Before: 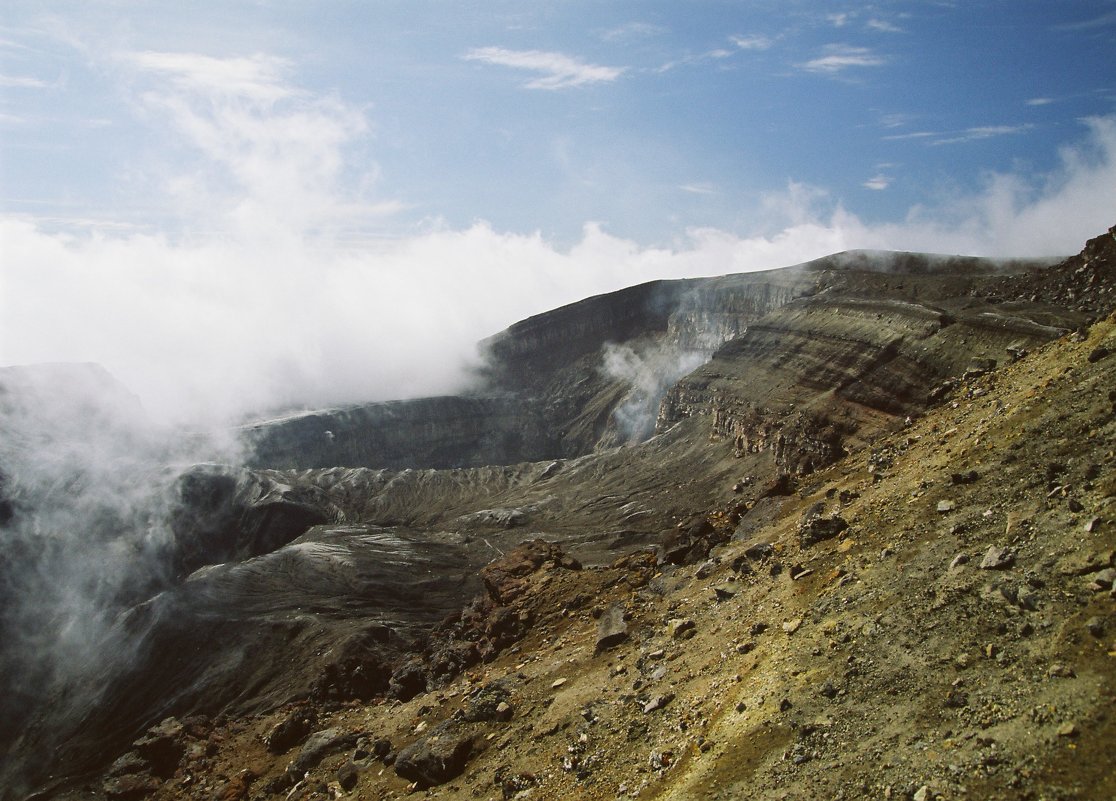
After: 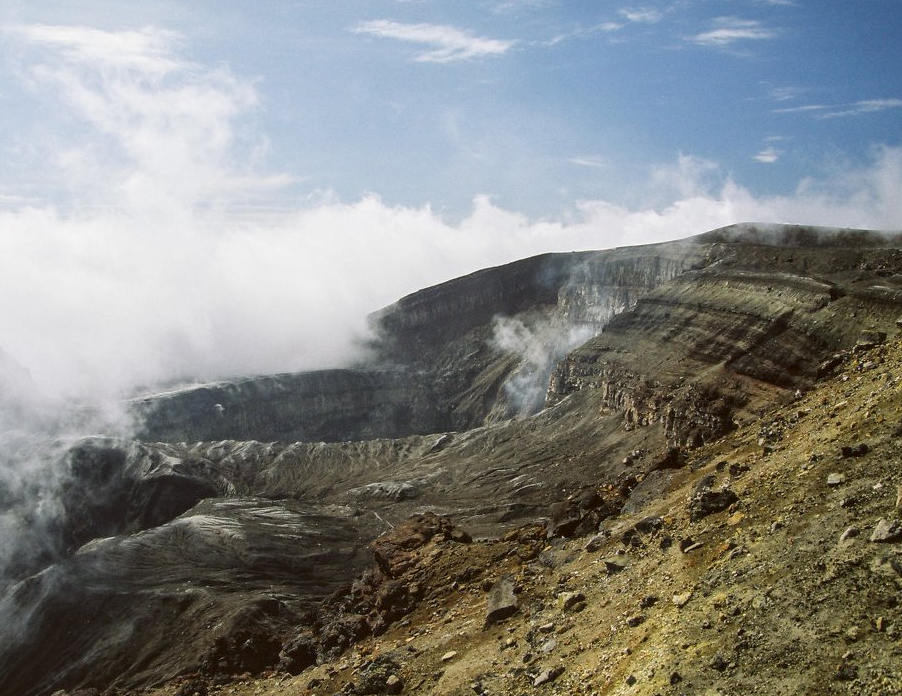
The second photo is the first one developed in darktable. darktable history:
crop: left 9.929%, top 3.475%, right 9.188%, bottom 9.529%
local contrast: on, module defaults
tone equalizer: on, module defaults
